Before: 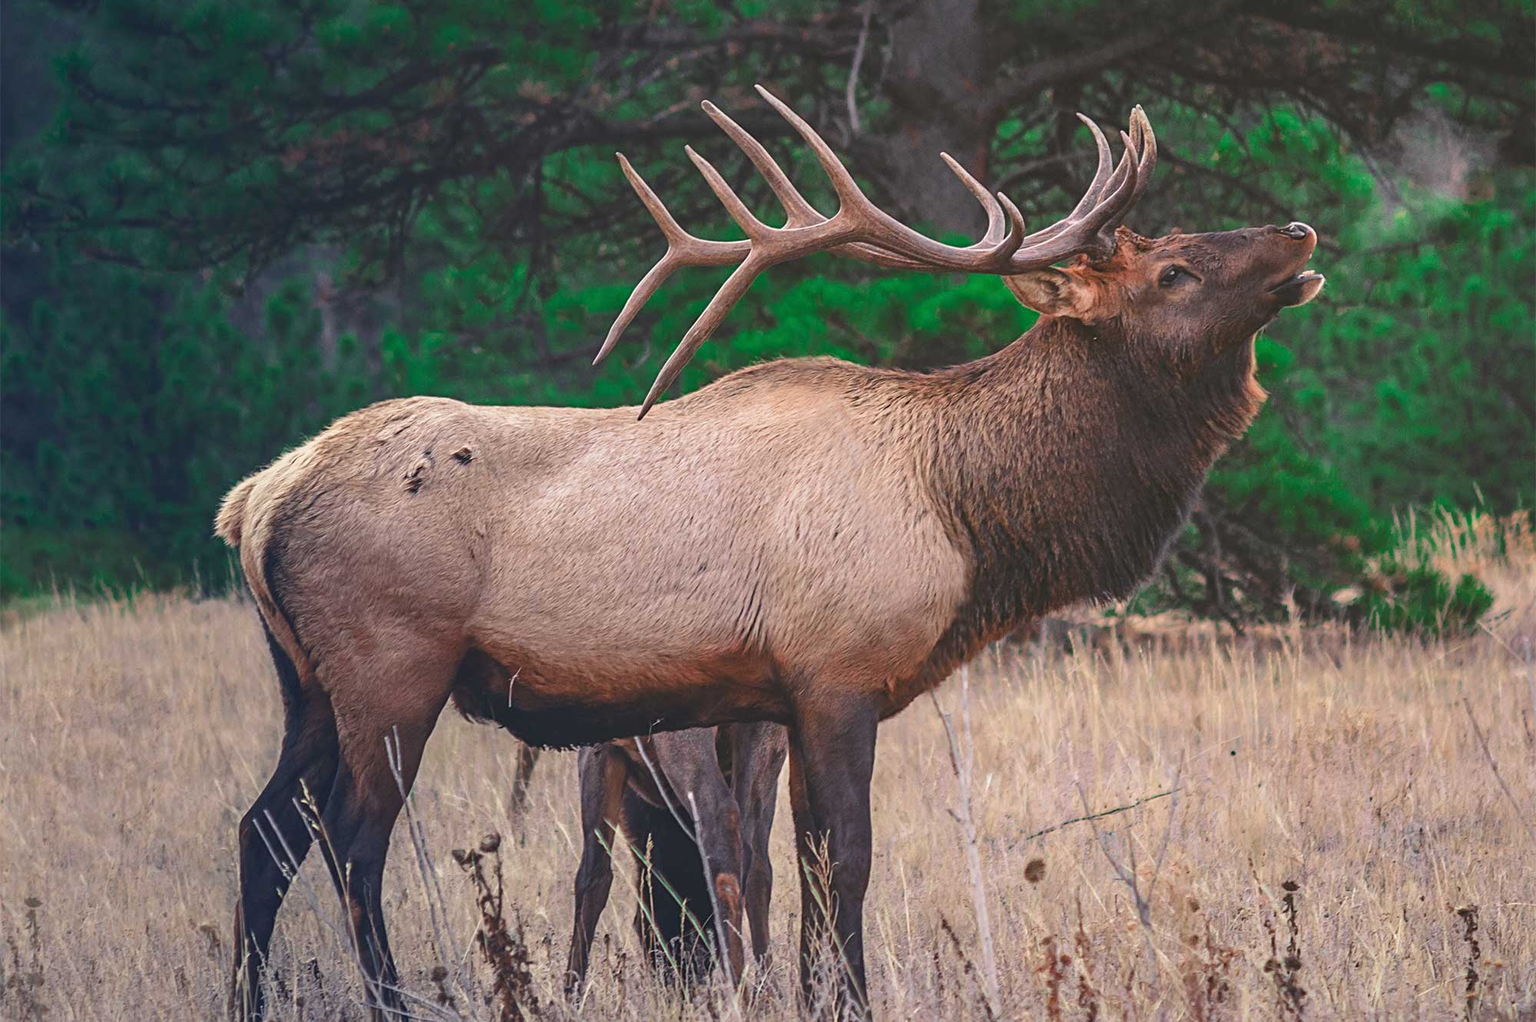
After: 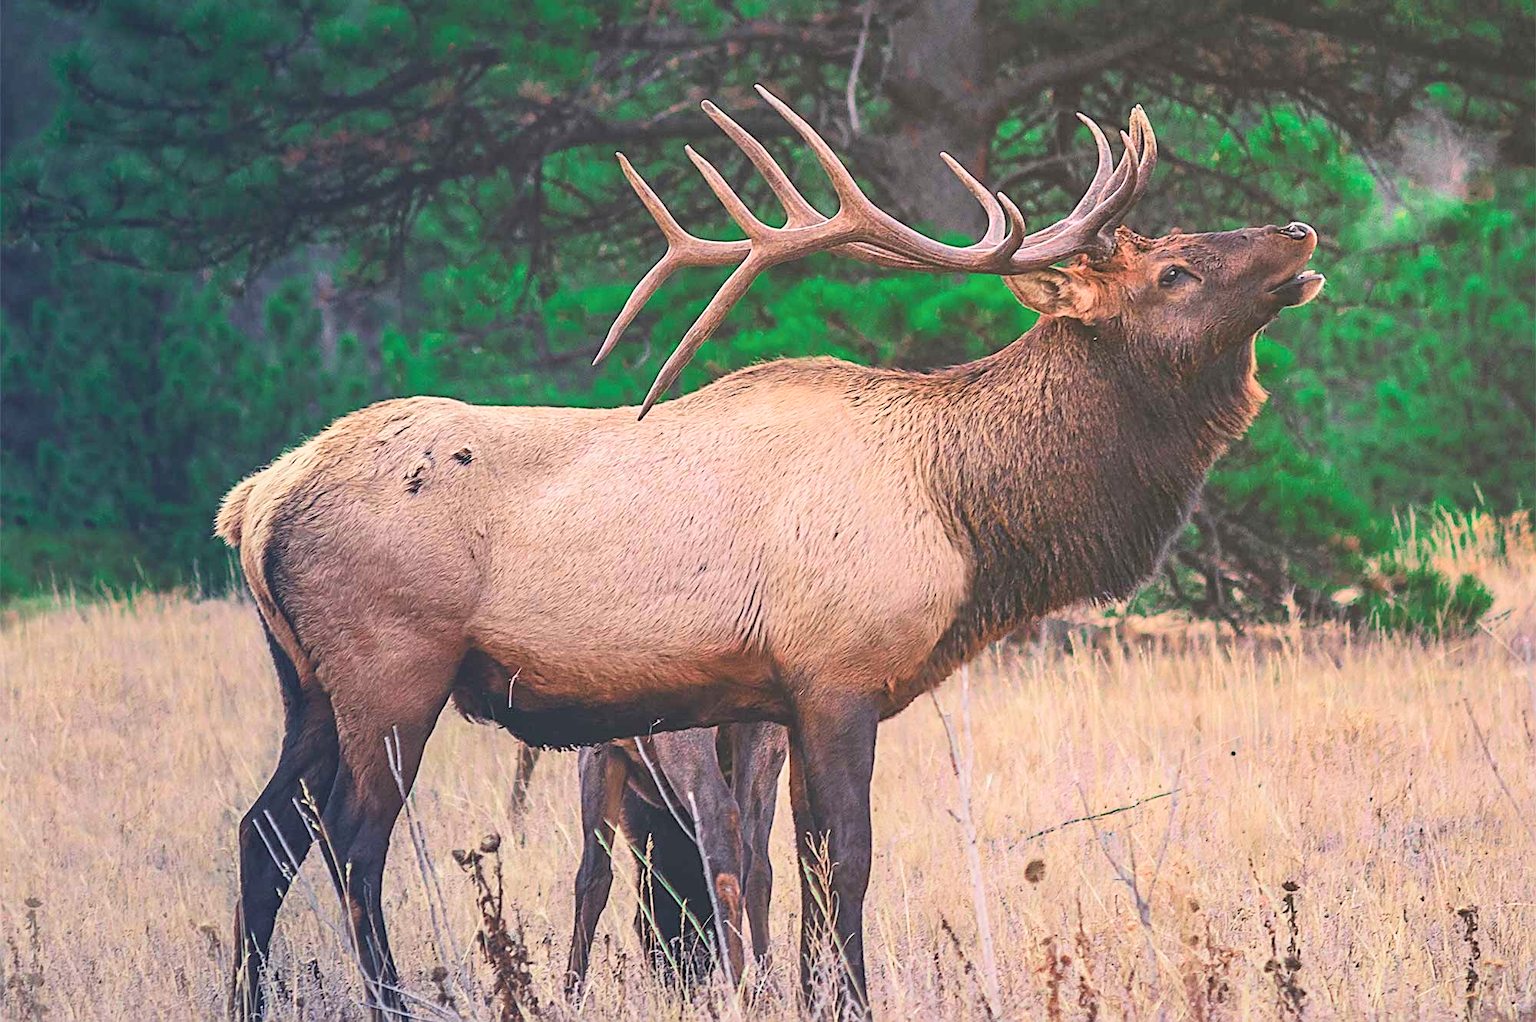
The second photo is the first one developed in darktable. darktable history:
contrast brightness saturation: contrast 0.1, brightness 0.3, saturation 0.14
sharpen: on, module defaults
velvia: strength 27%
tone curve: curves: ch0 [(0.016, 0.011) (0.204, 0.146) (0.515, 0.476) (0.78, 0.795) (1, 0.981)], color space Lab, linked channels, preserve colors none
